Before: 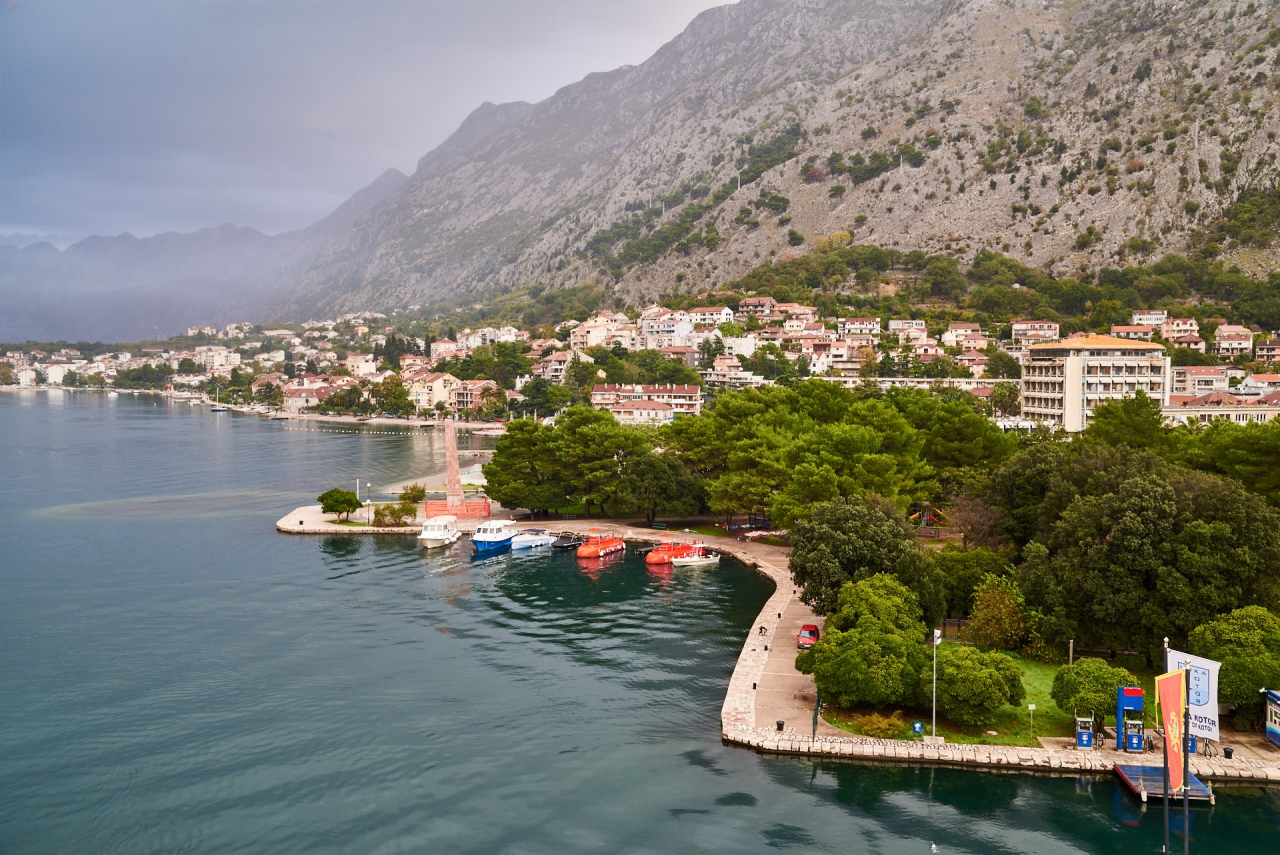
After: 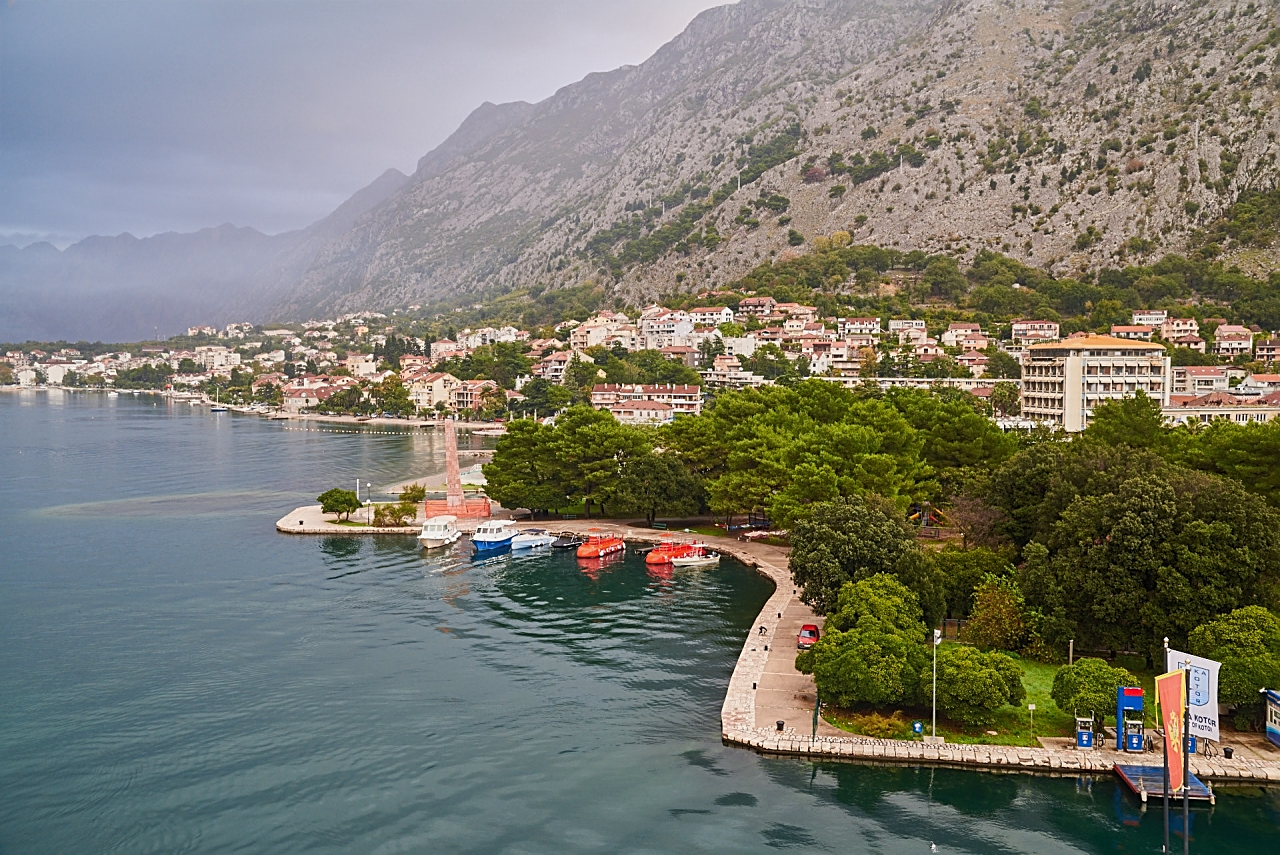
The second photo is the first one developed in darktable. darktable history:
contrast equalizer: y [[0.439, 0.44, 0.442, 0.457, 0.493, 0.498], [0.5 ×6], [0.5 ×6], [0 ×6], [0 ×6]], mix 0.76
local contrast: highlights 100%, shadows 100%, detail 120%, midtone range 0.2
white balance: emerald 1
sharpen: on, module defaults
